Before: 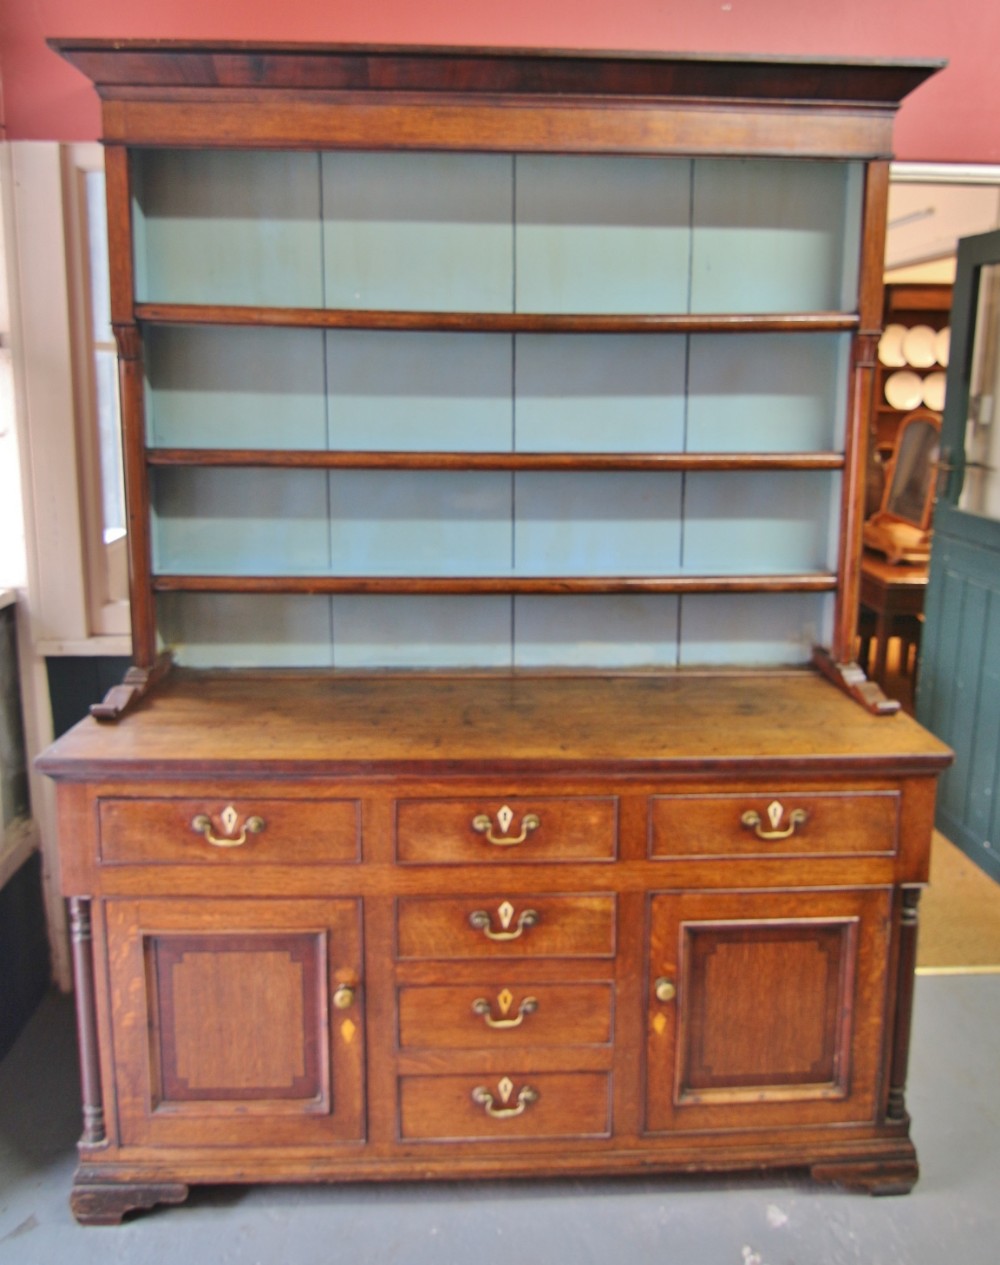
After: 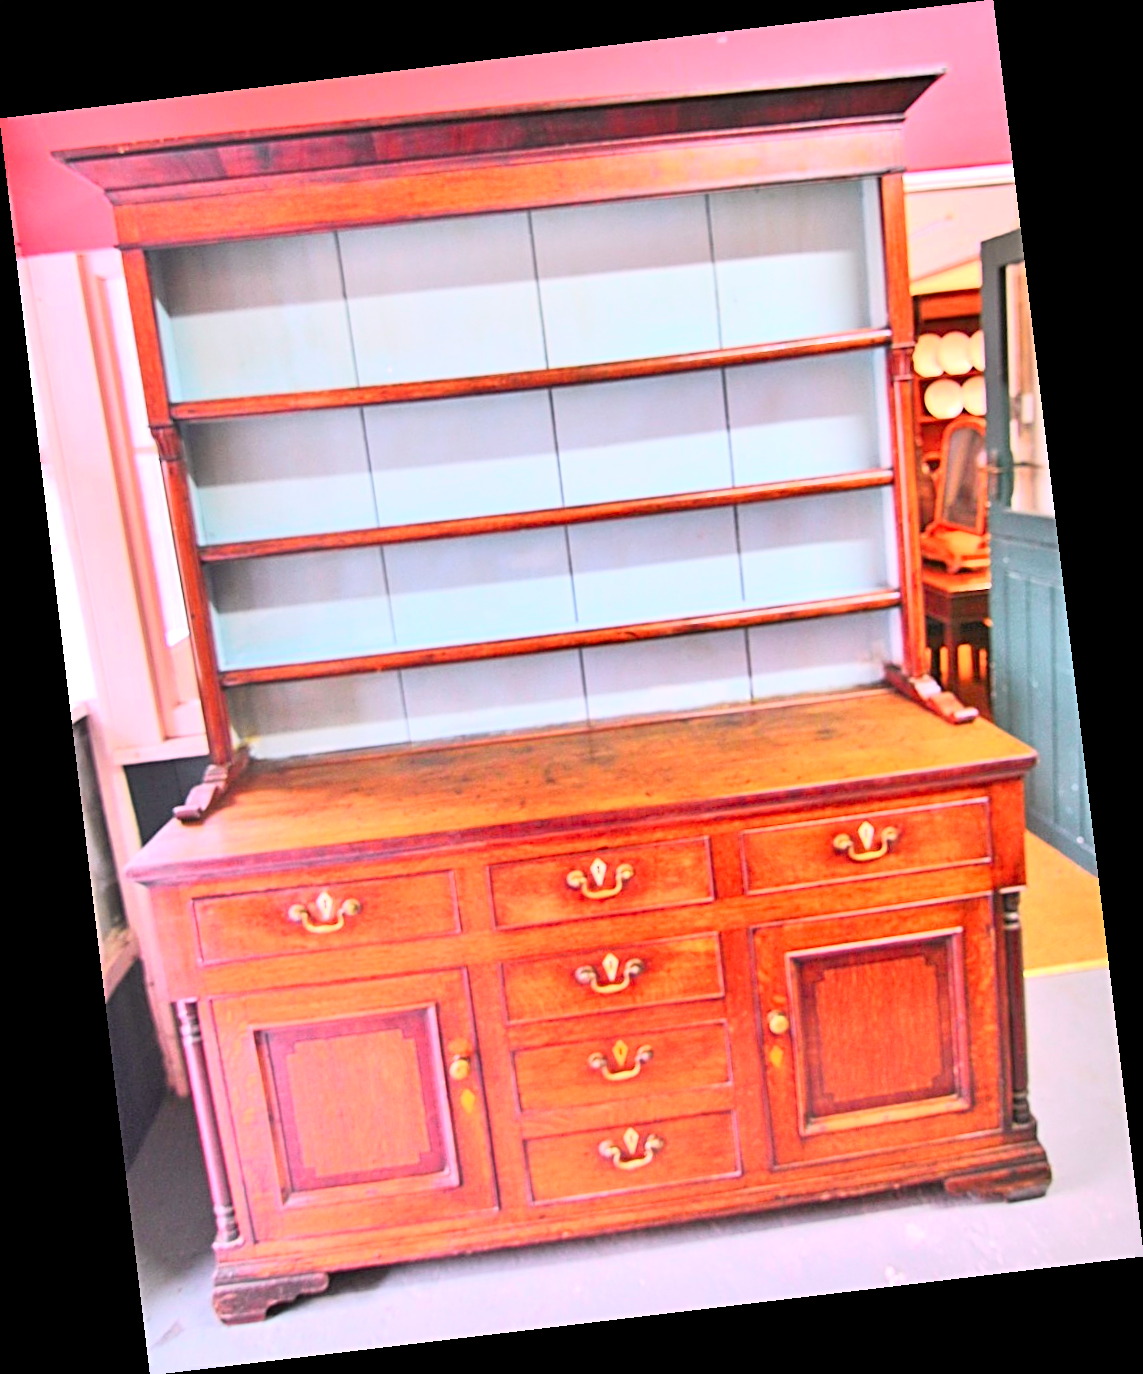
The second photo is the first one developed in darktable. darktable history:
white balance: red 1.066, blue 1.119
sharpen: radius 3.119
rotate and perspective: rotation -6.83°, automatic cropping off
exposure: exposure 0.6 EV, compensate highlight preservation false
local contrast: highlights 100%, shadows 100%, detail 120%, midtone range 0.2
tone curve: curves: ch0 [(0, 0.005) (0.103, 0.097) (0.18, 0.22) (0.378, 0.482) (0.504, 0.631) (0.663, 0.801) (0.834, 0.914) (1, 0.971)]; ch1 [(0, 0) (0.172, 0.123) (0.324, 0.253) (0.396, 0.388) (0.478, 0.461) (0.499, 0.498) (0.522, 0.528) (0.604, 0.692) (0.704, 0.818) (1, 1)]; ch2 [(0, 0) (0.411, 0.424) (0.496, 0.5) (0.515, 0.519) (0.555, 0.585) (0.628, 0.703) (1, 1)], color space Lab, independent channels, preserve colors none
